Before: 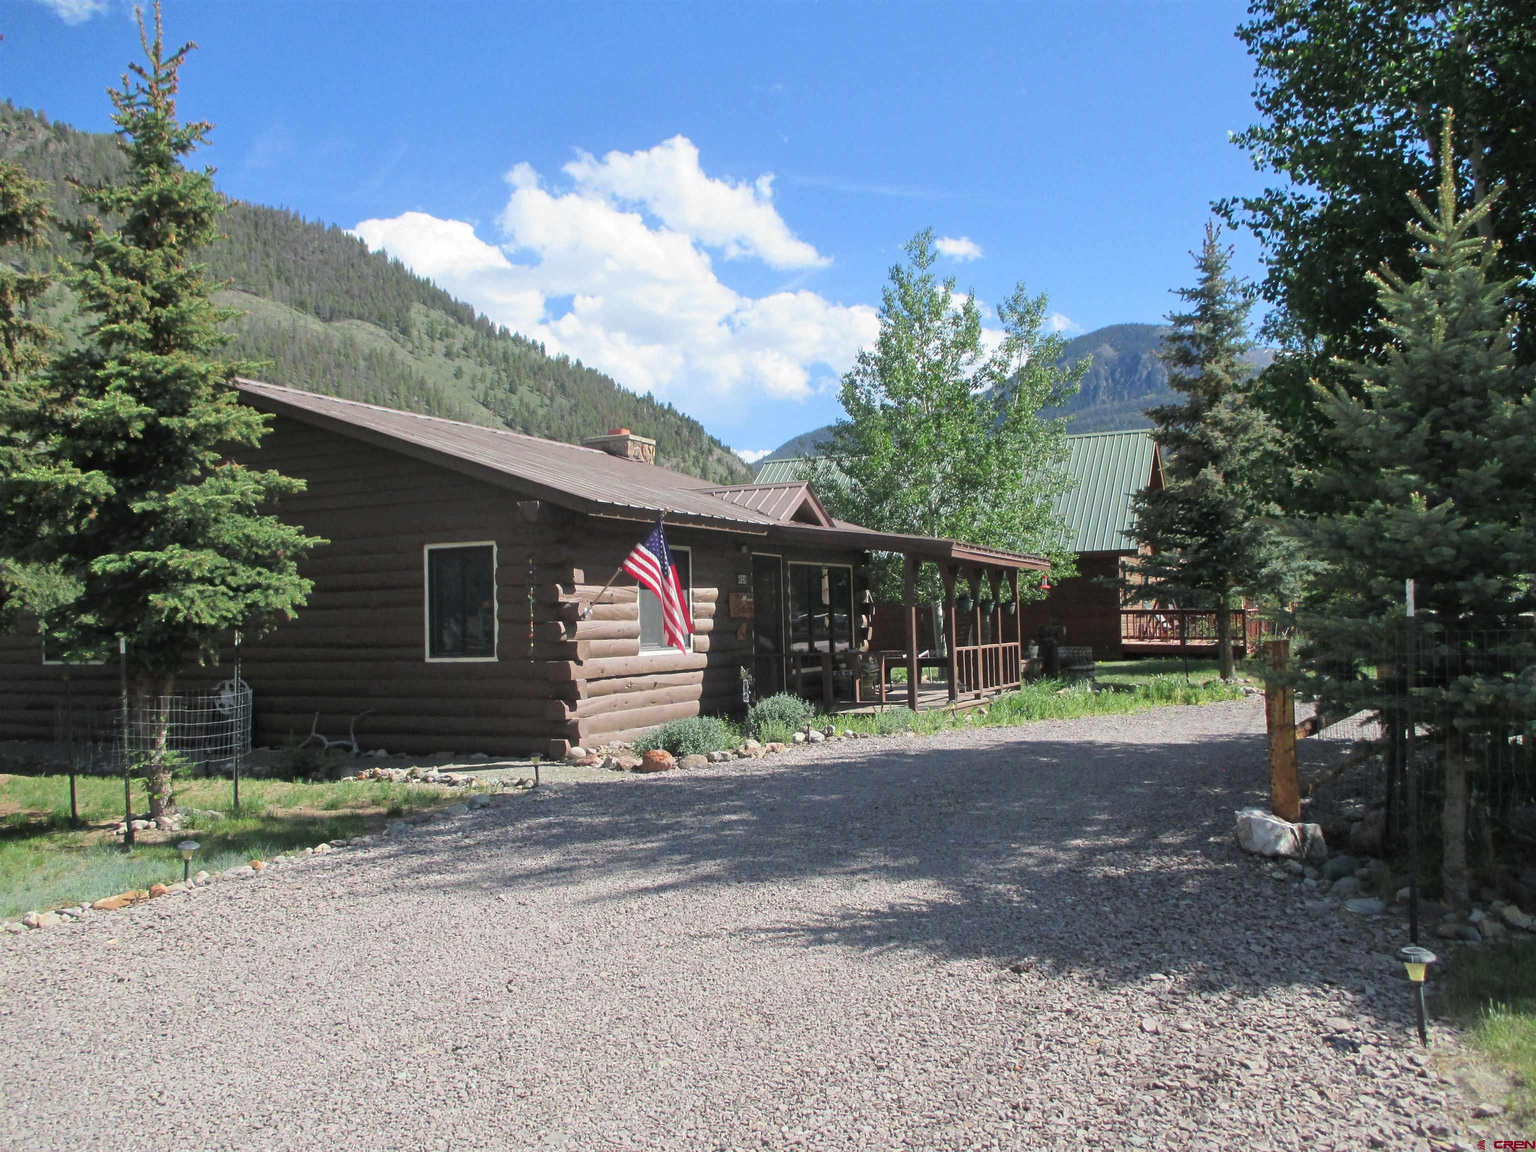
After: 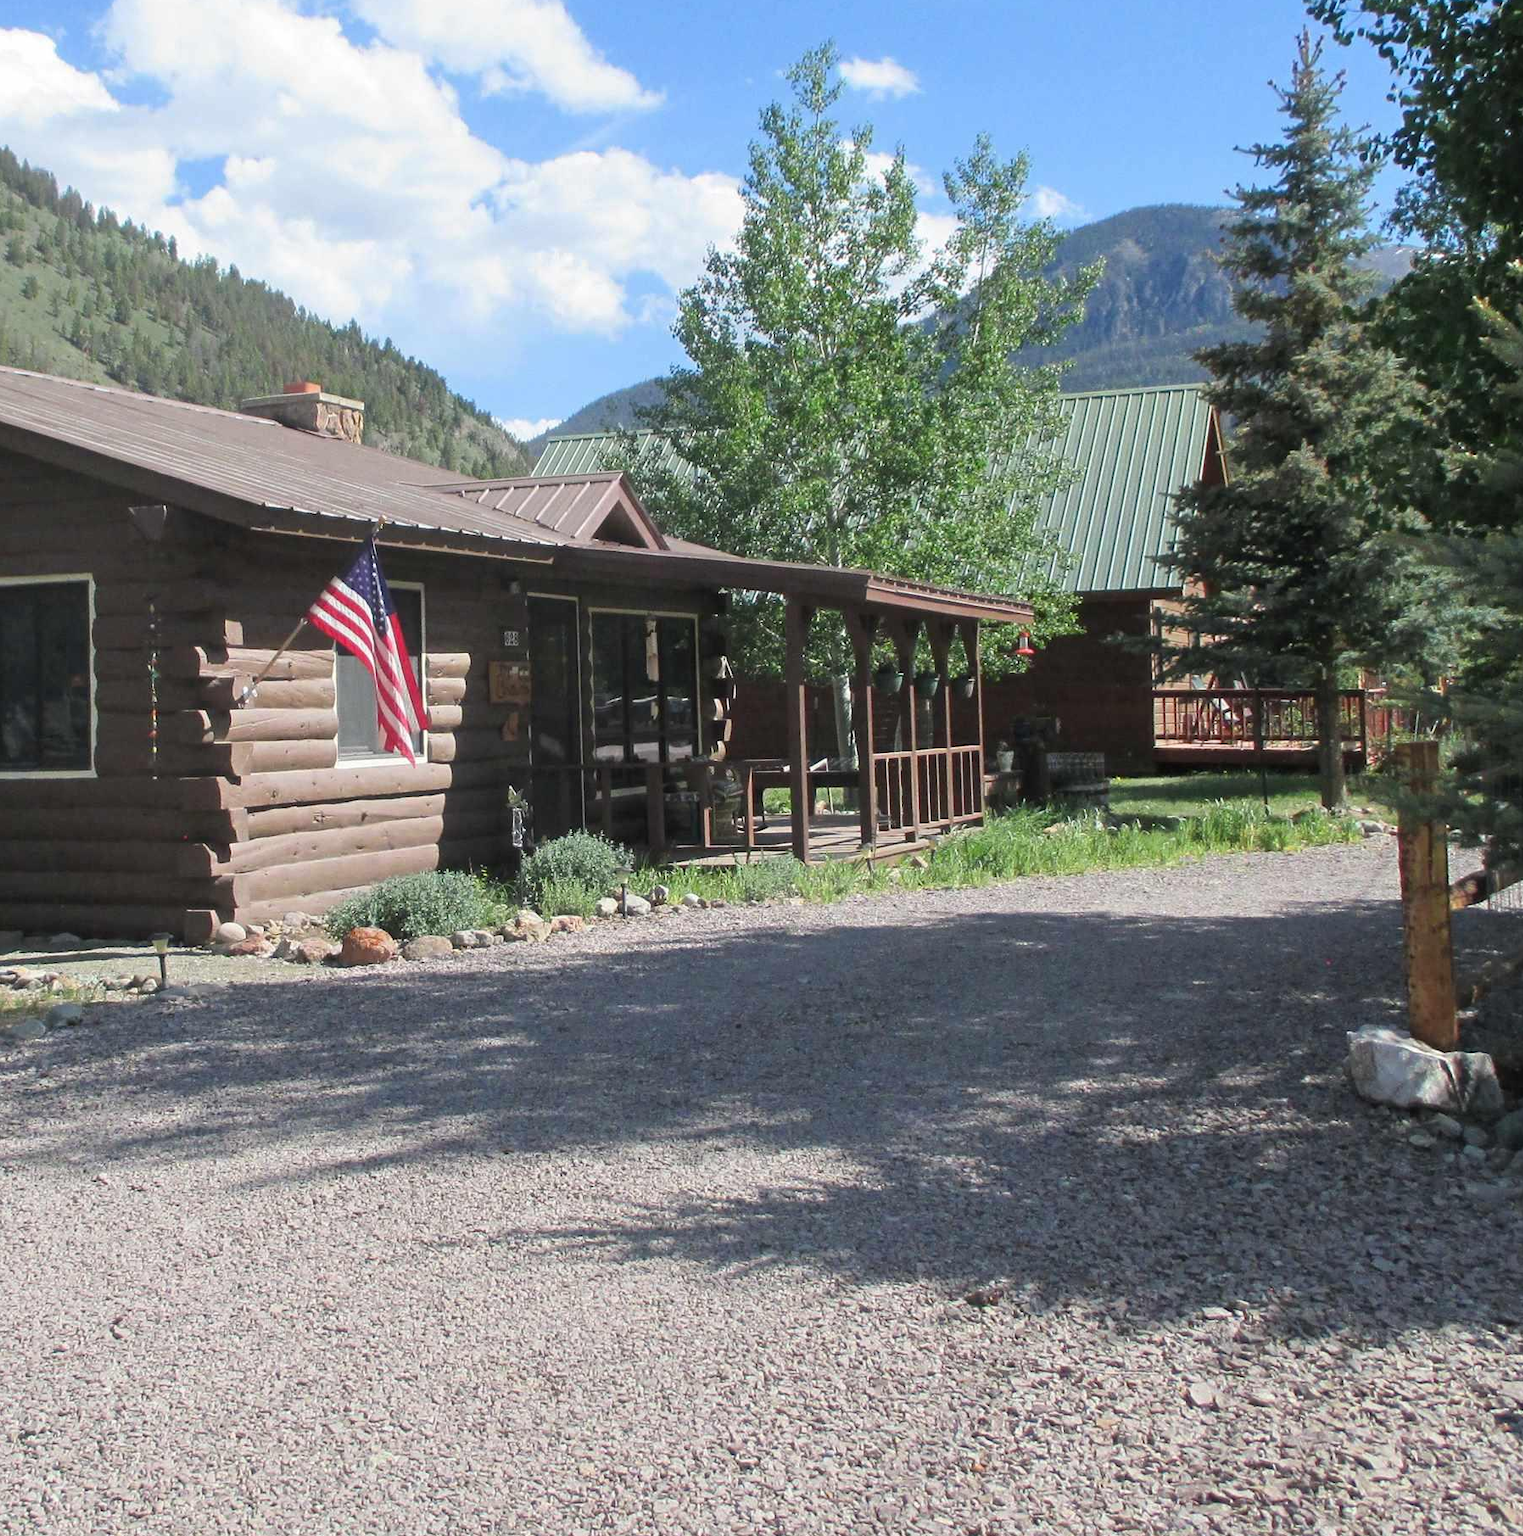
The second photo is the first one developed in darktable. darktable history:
crop and rotate: left 28.72%, top 17.633%, right 12.805%, bottom 3.756%
